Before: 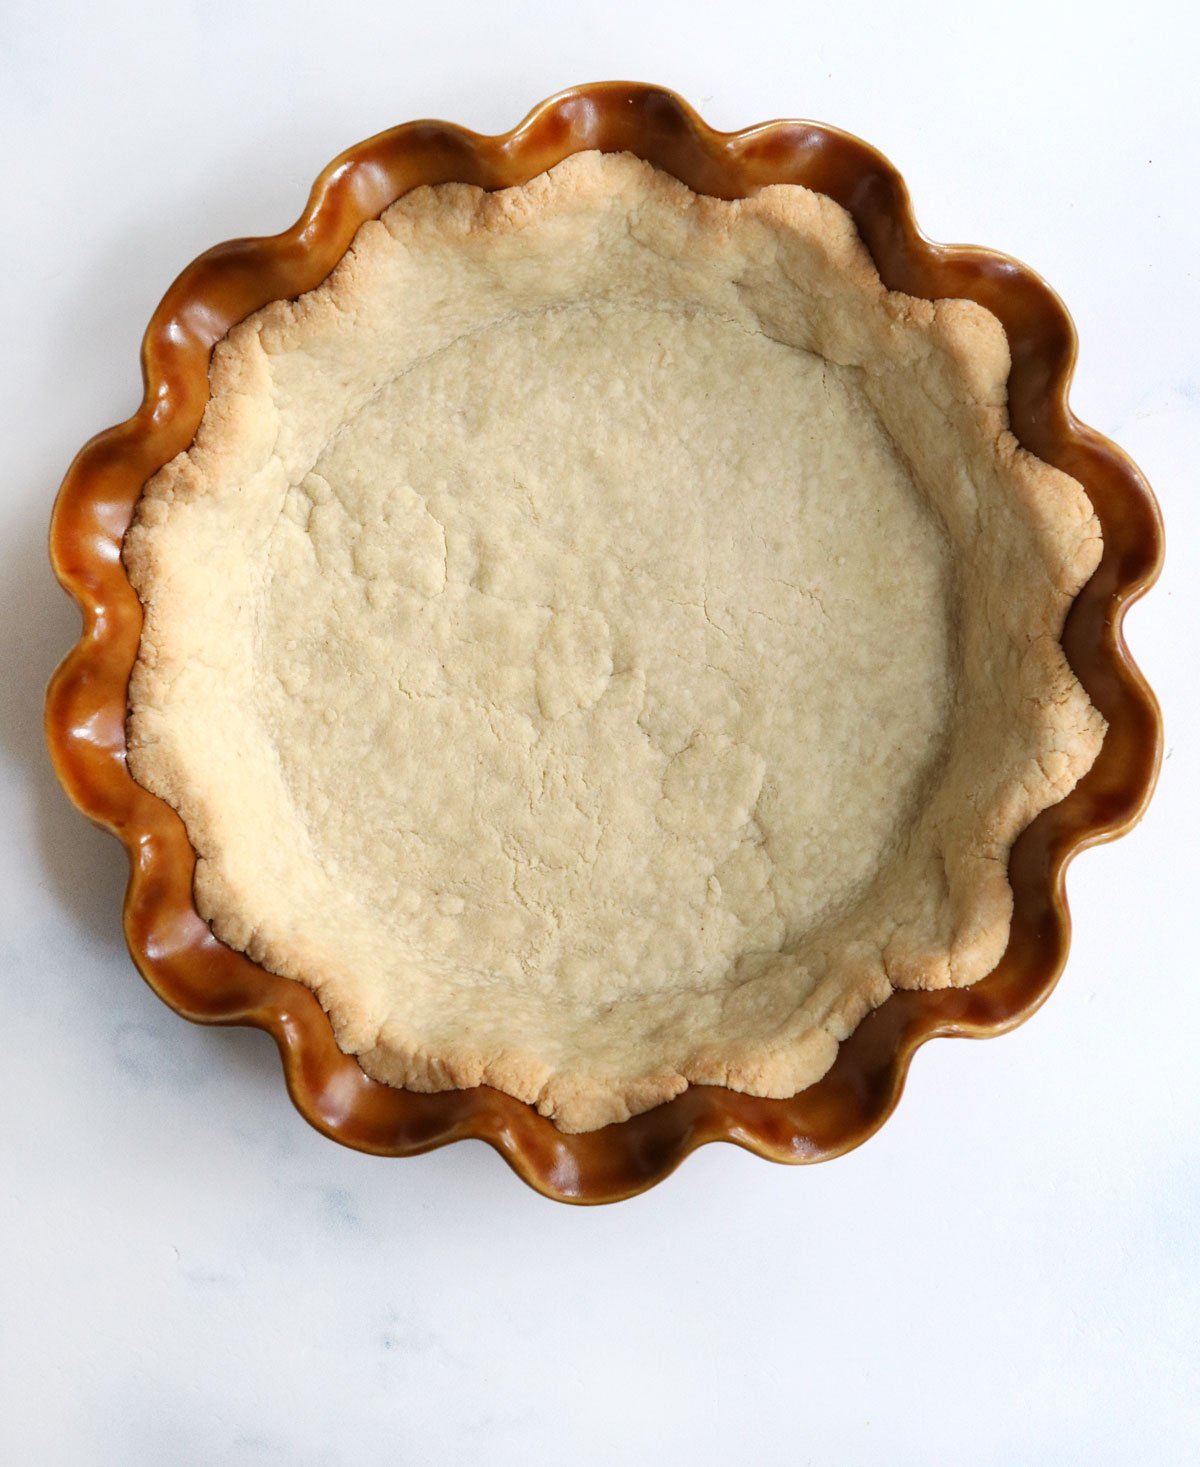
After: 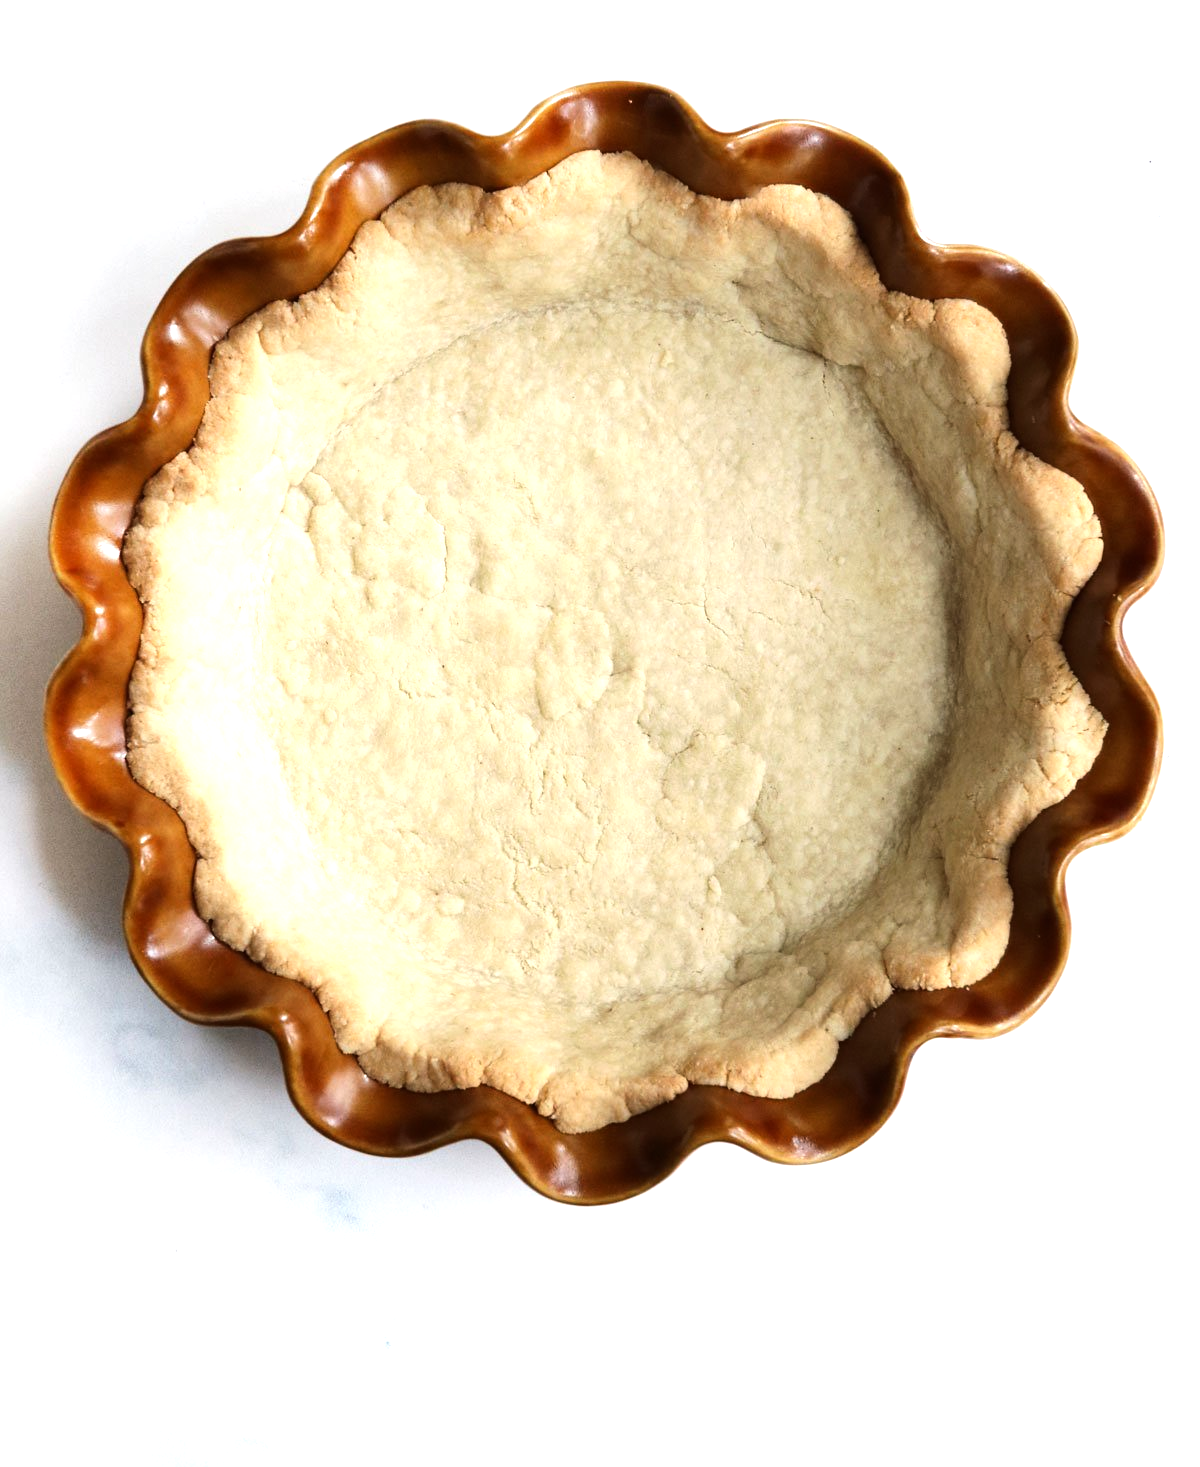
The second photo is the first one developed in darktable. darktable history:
sharpen: radius 2.885, amount 0.877, threshold 47.25
tone equalizer: -8 EV -0.717 EV, -7 EV -0.703 EV, -6 EV -0.619 EV, -5 EV -0.405 EV, -3 EV 0.383 EV, -2 EV 0.6 EV, -1 EV 0.678 EV, +0 EV 0.746 EV, edges refinement/feathering 500, mask exposure compensation -1.57 EV, preserve details no
